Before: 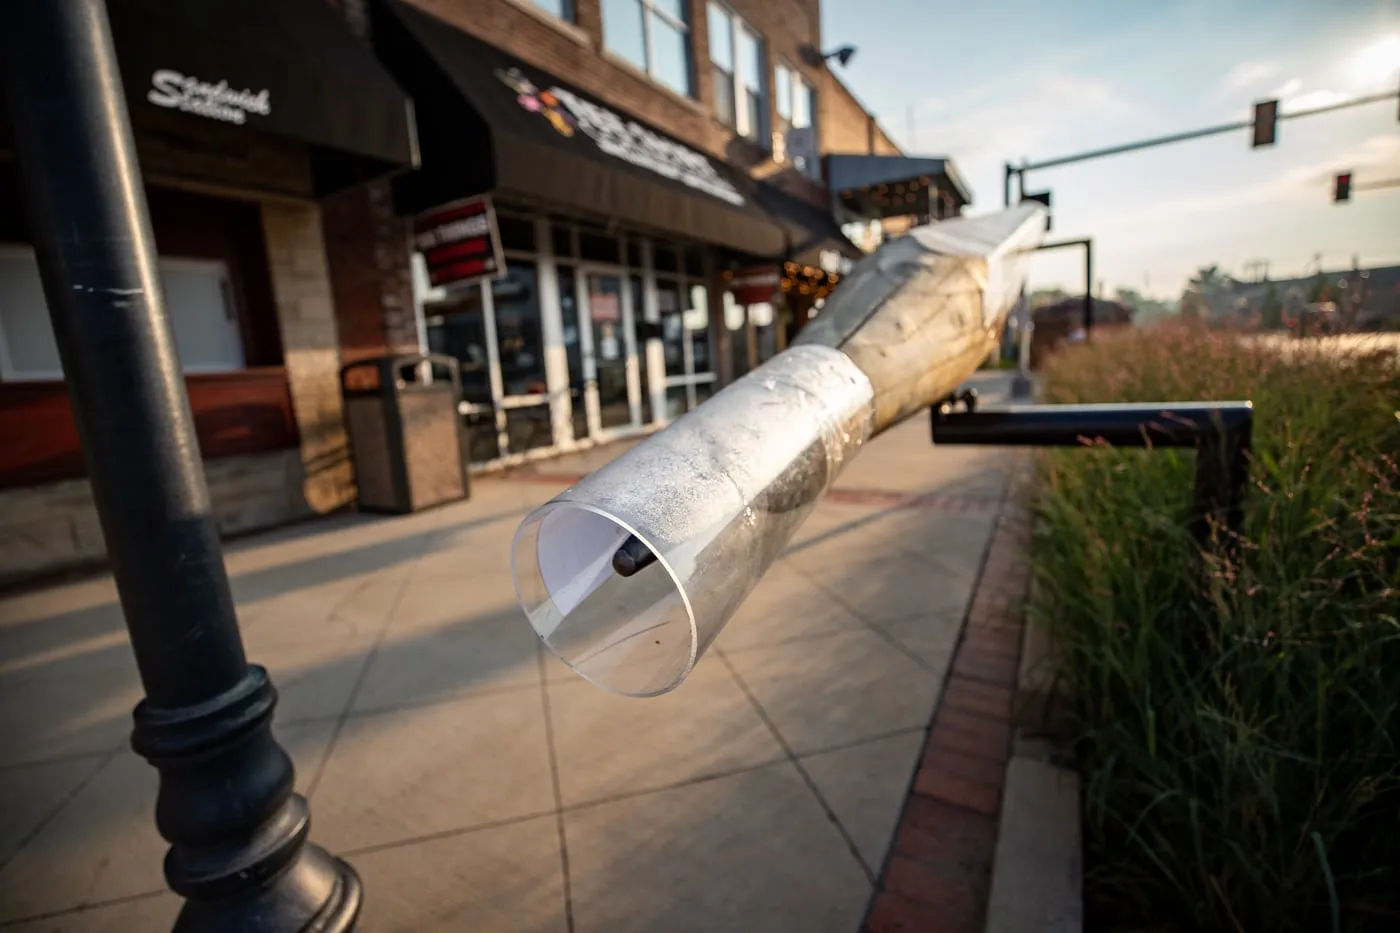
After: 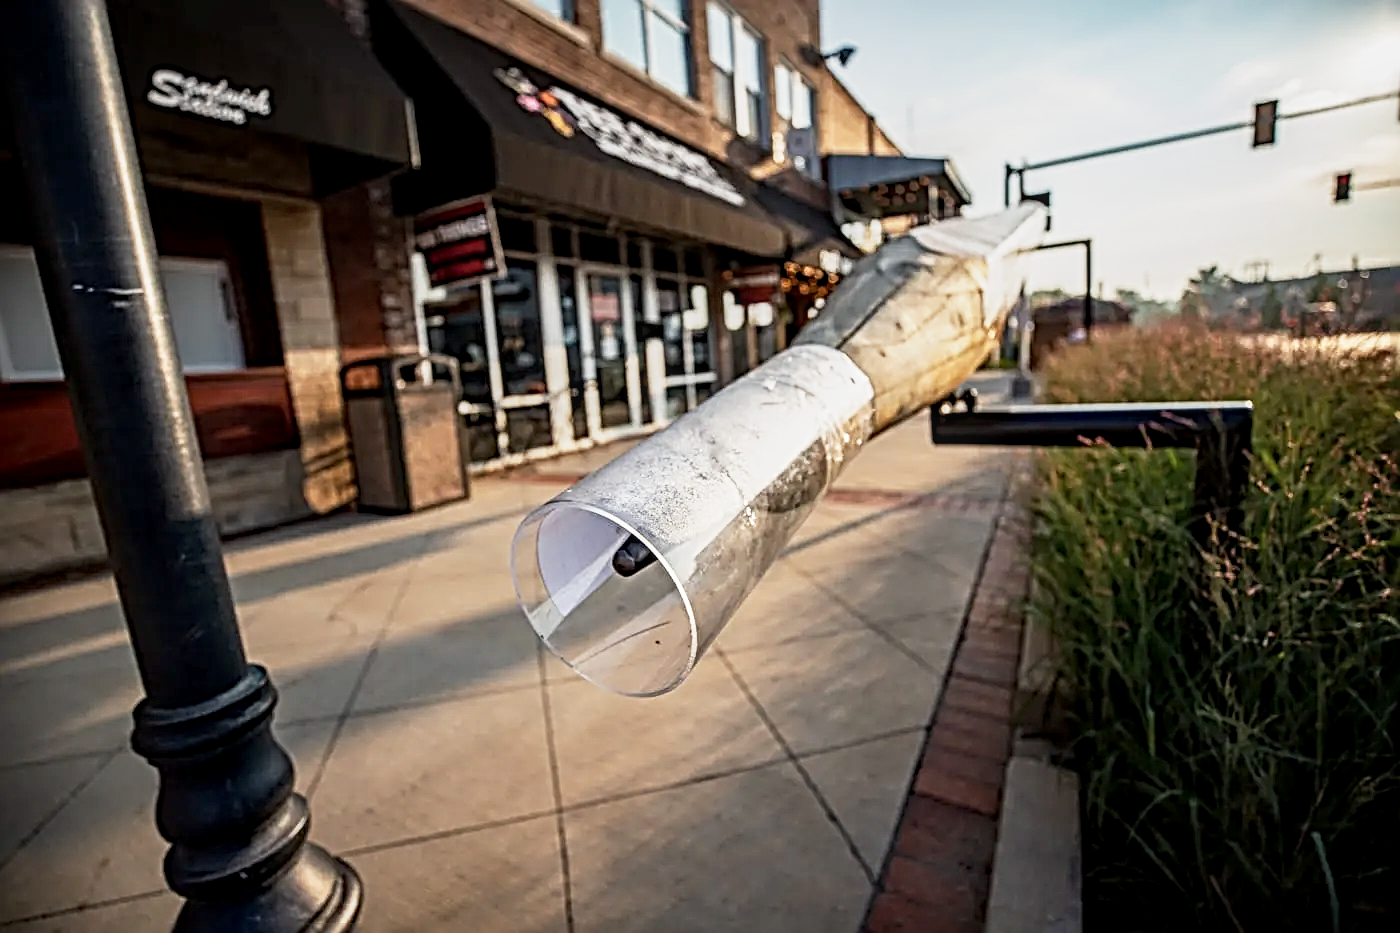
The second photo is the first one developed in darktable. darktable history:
local contrast: detail 130%
tone equalizer: mask exposure compensation -0.489 EV
exposure: black level correction 0.001, exposure -0.122 EV, compensate highlight preservation false
sharpen: radius 3.682, amount 0.937
base curve: curves: ch0 [(0, 0) (0.088, 0.125) (0.176, 0.251) (0.354, 0.501) (0.613, 0.749) (1, 0.877)], preserve colors none
